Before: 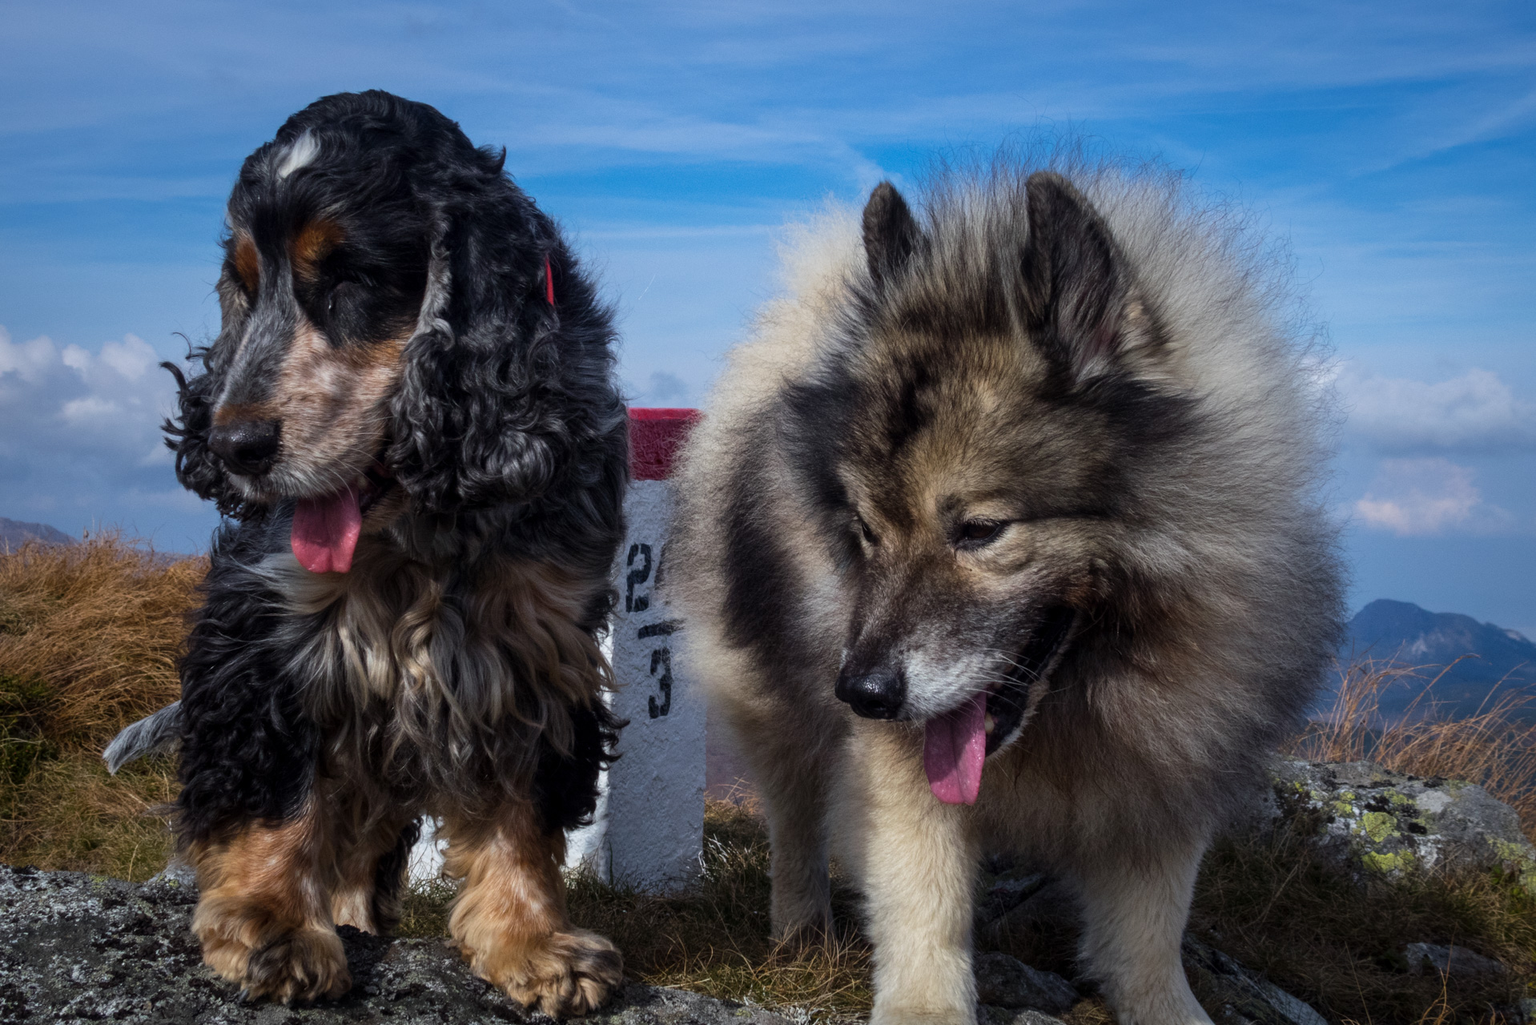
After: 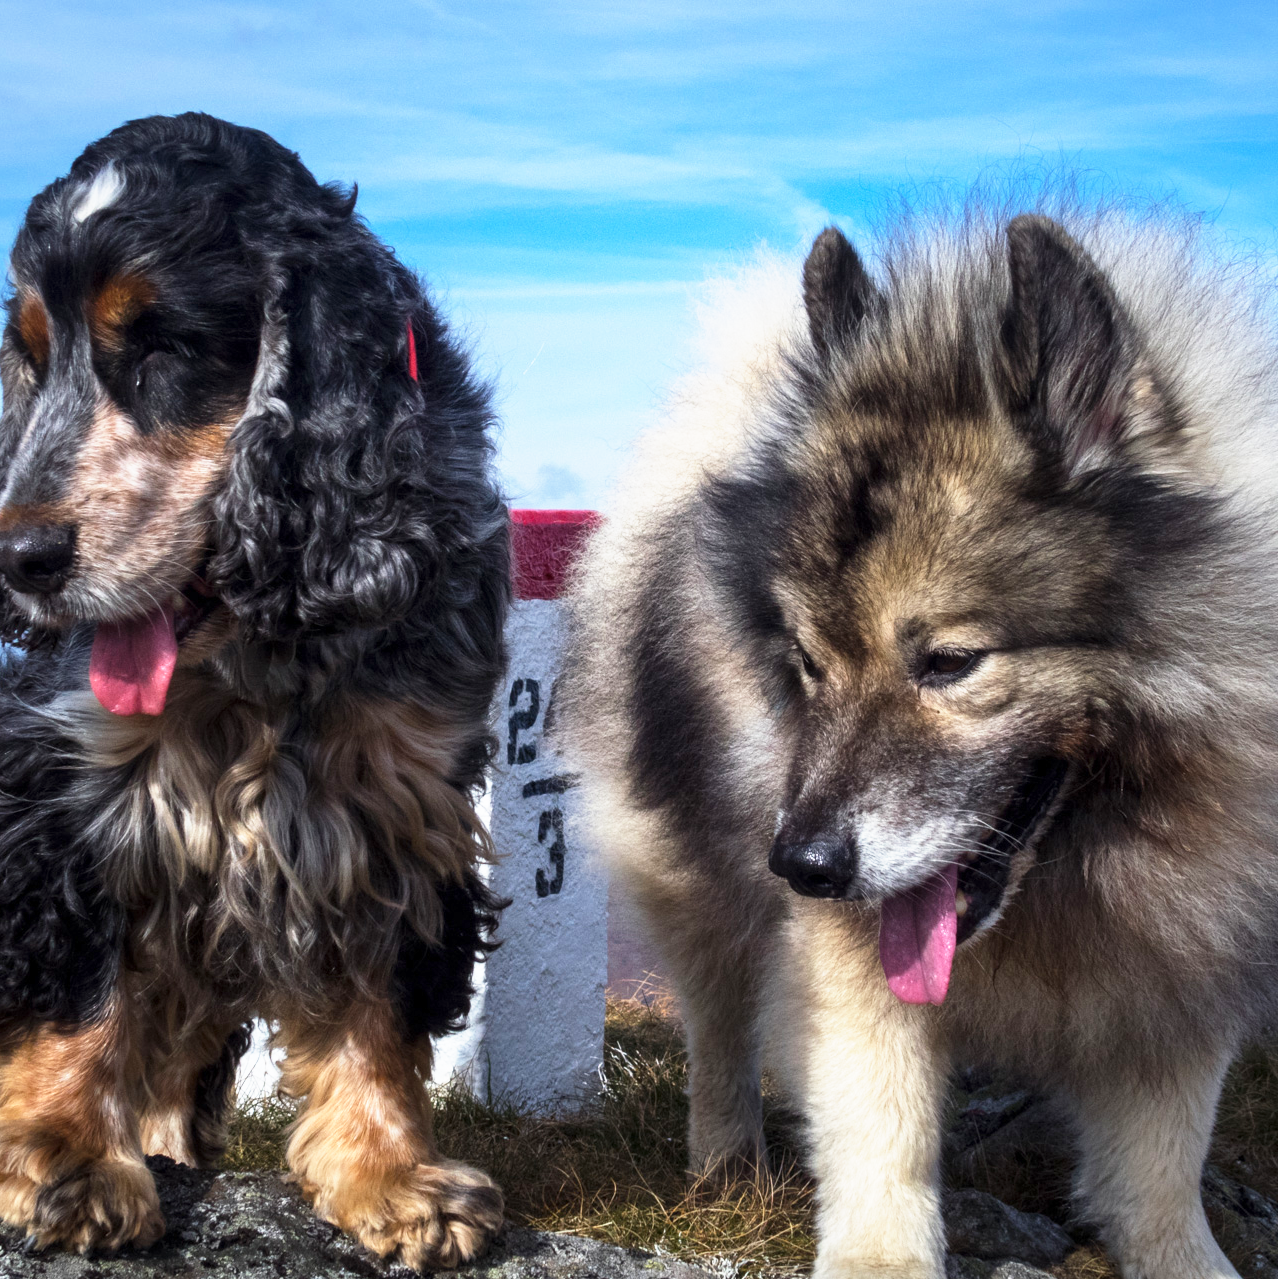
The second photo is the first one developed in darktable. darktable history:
base curve: curves: ch0 [(0, 0) (0.495, 0.917) (1, 1)], preserve colors none
crop and rotate: left 14.292%, right 19.041%
